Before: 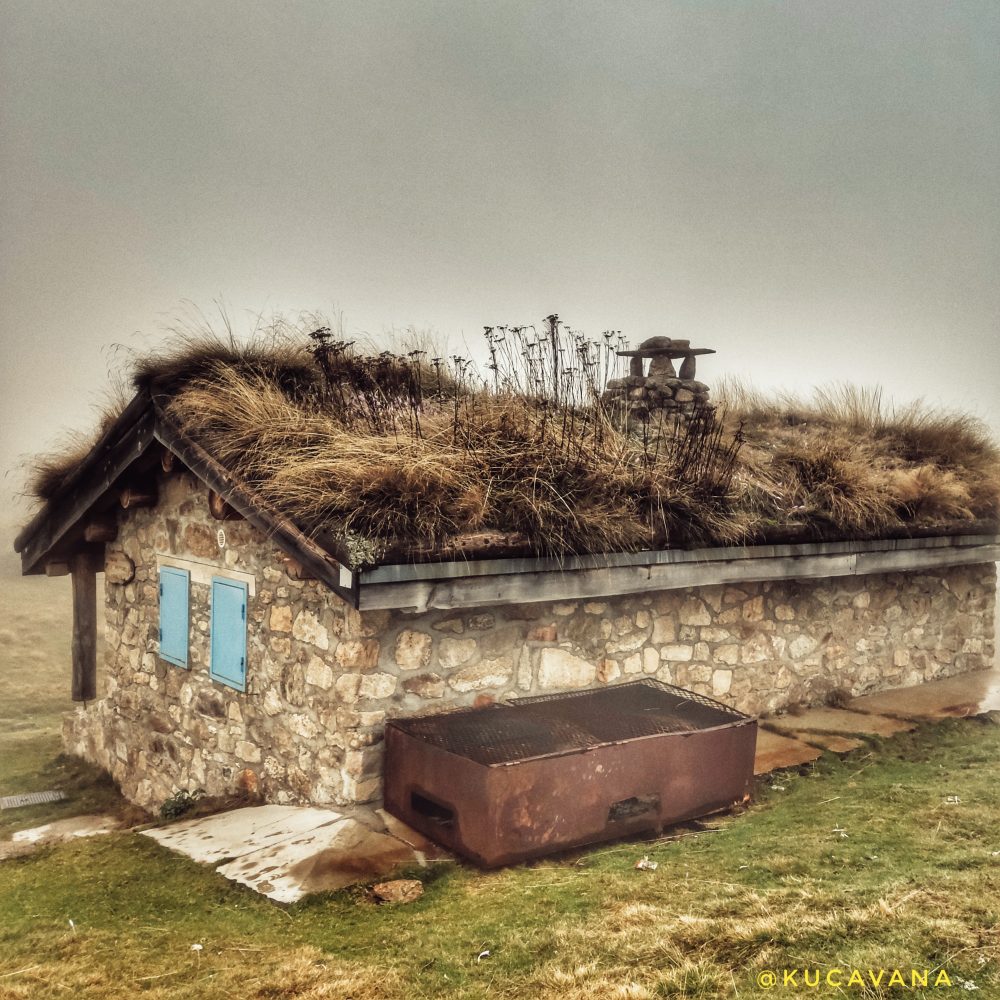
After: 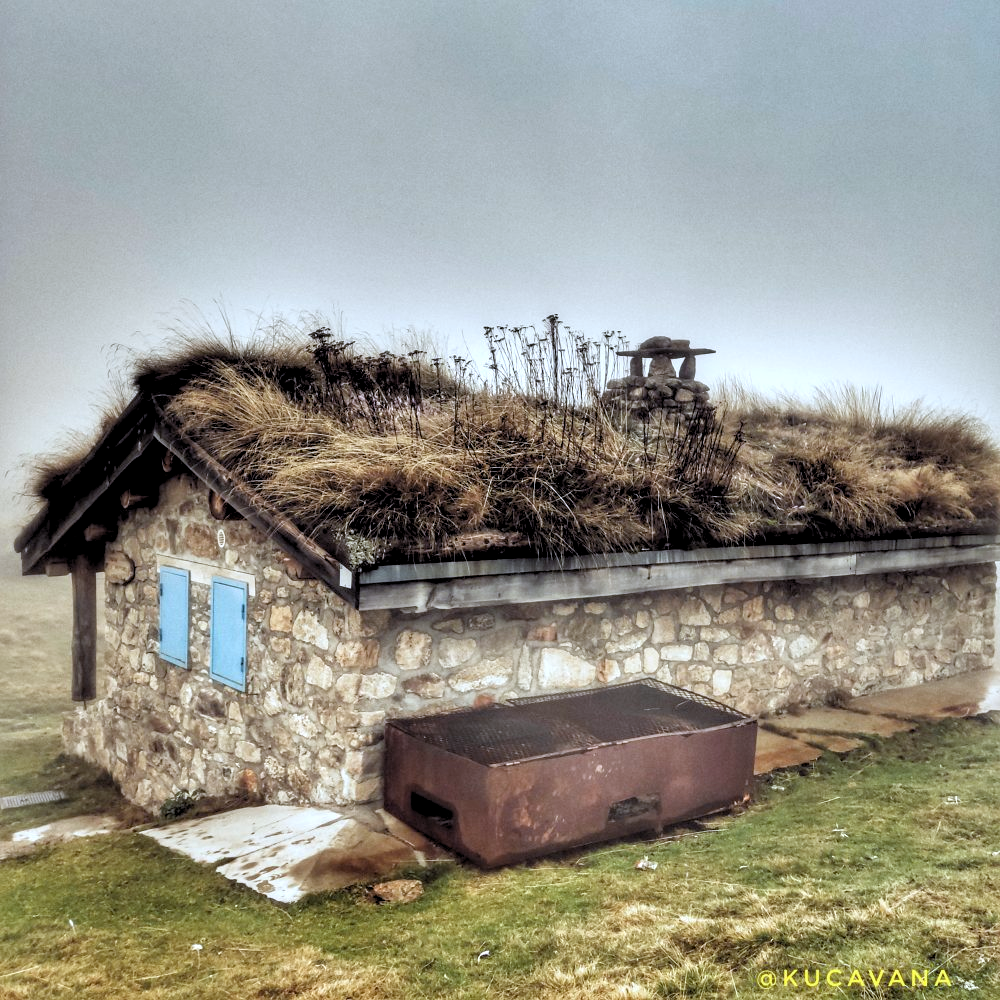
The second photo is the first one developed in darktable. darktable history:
rgb levels: levels [[0.01, 0.419, 0.839], [0, 0.5, 1], [0, 0.5, 1]]
white balance: red 0.926, green 1.003, blue 1.133
